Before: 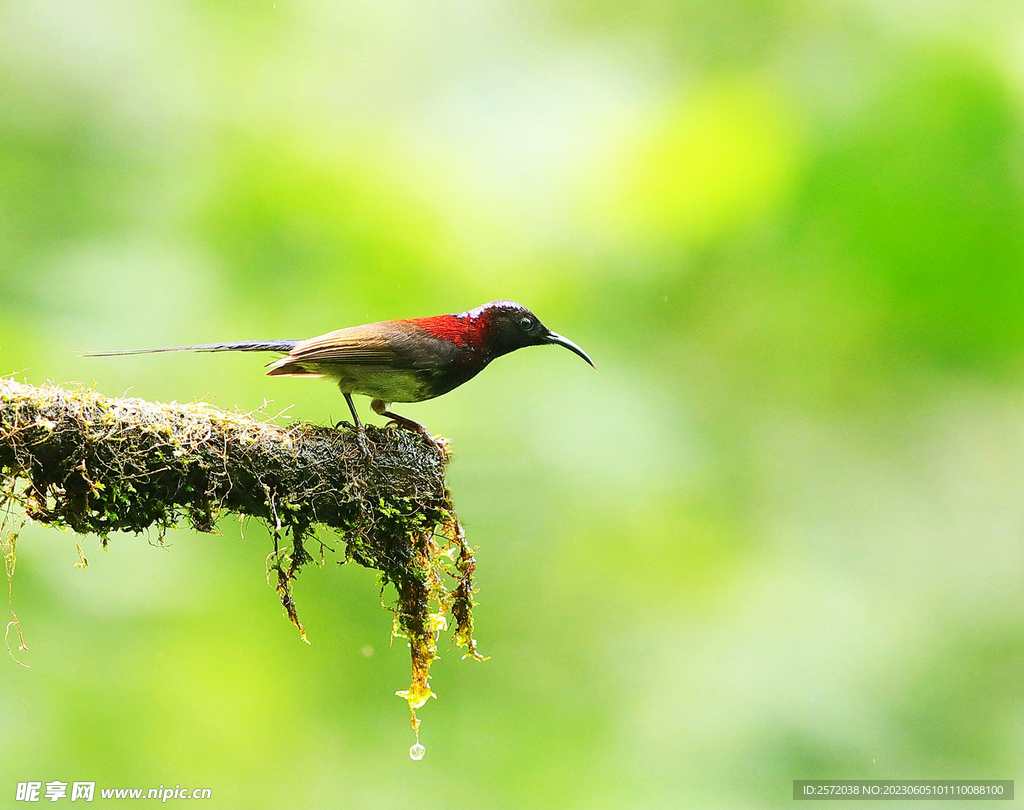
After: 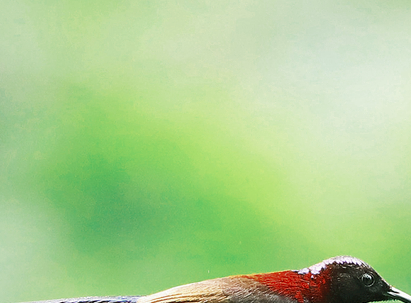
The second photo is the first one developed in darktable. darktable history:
crop: left 15.601%, top 5.443%, right 44.2%, bottom 57.109%
color zones: curves: ch0 [(0, 0.5) (0.125, 0.4) (0.25, 0.5) (0.375, 0.4) (0.5, 0.4) (0.625, 0.35) (0.75, 0.35) (0.875, 0.5)]; ch1 [(0, 0.35) (0.125, 0.45) (0.25, 0.35) (0.375, 0.35) (0.5, 0.35) (0.625, 0.35) (0.75, 0.45) (0.875, 0.35)]; ch2 [(0, 0.6) (0.125, 0.5) (0.25, 0.5) (0.375, 0.6) (0.5, 0.6) (0.625, 0.5) (0.75, 0.5) (0.875, 0.5)]
